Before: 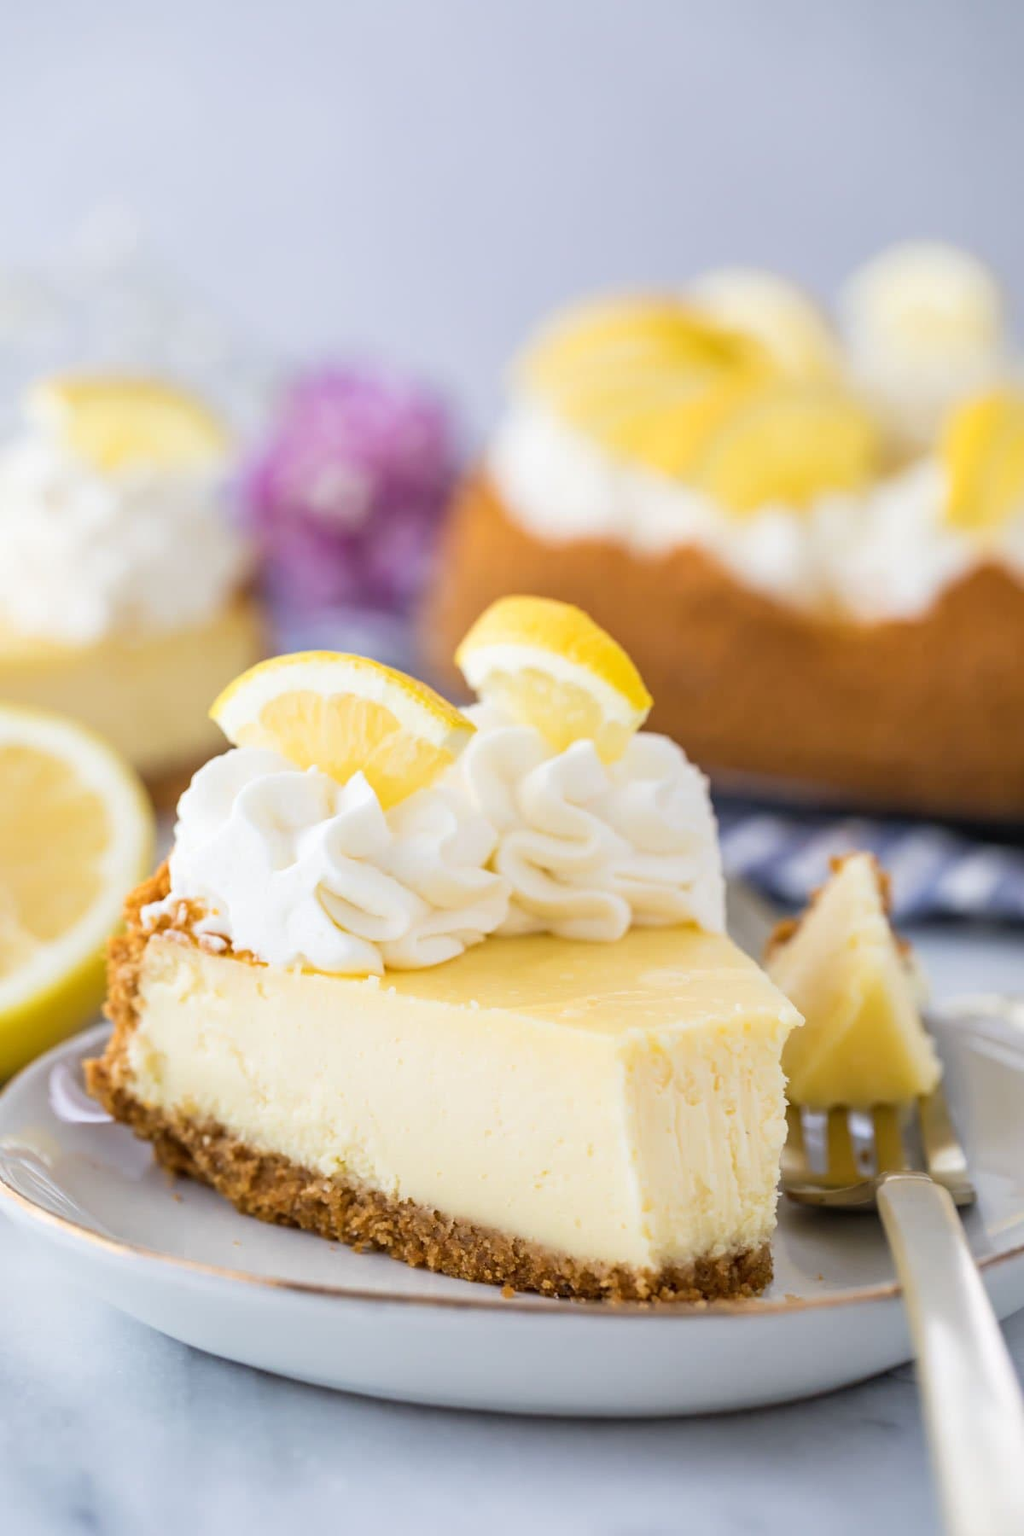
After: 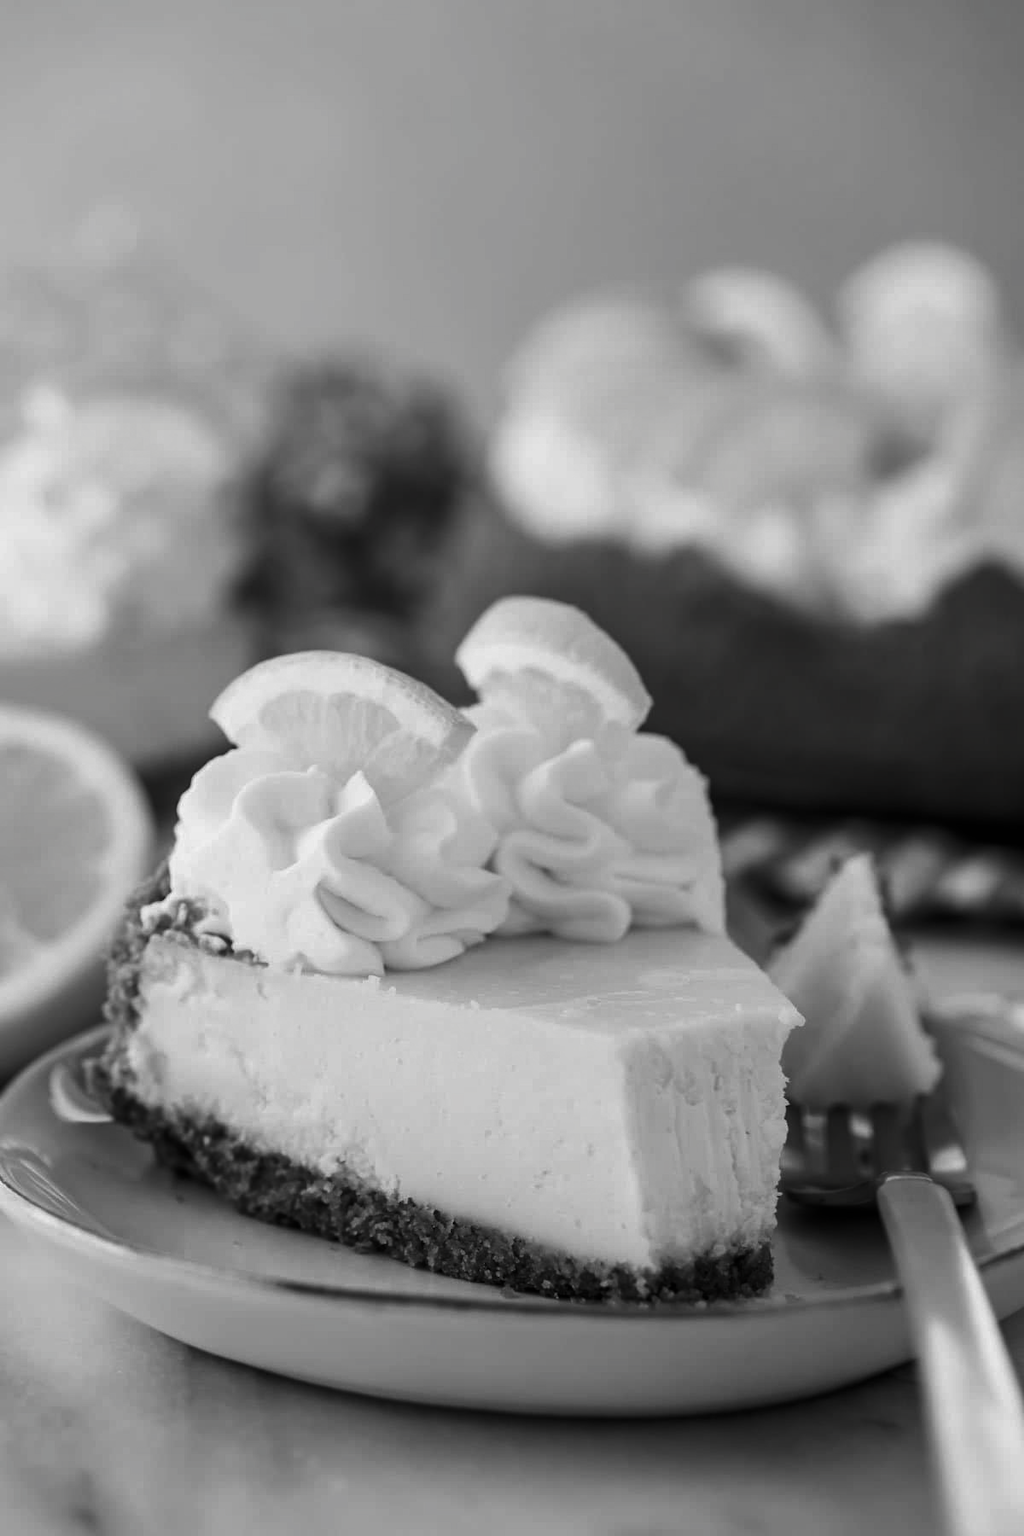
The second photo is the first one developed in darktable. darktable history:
contrast brightness saturation: contrast -0.039, brightness -0.594, saturation -0.995
